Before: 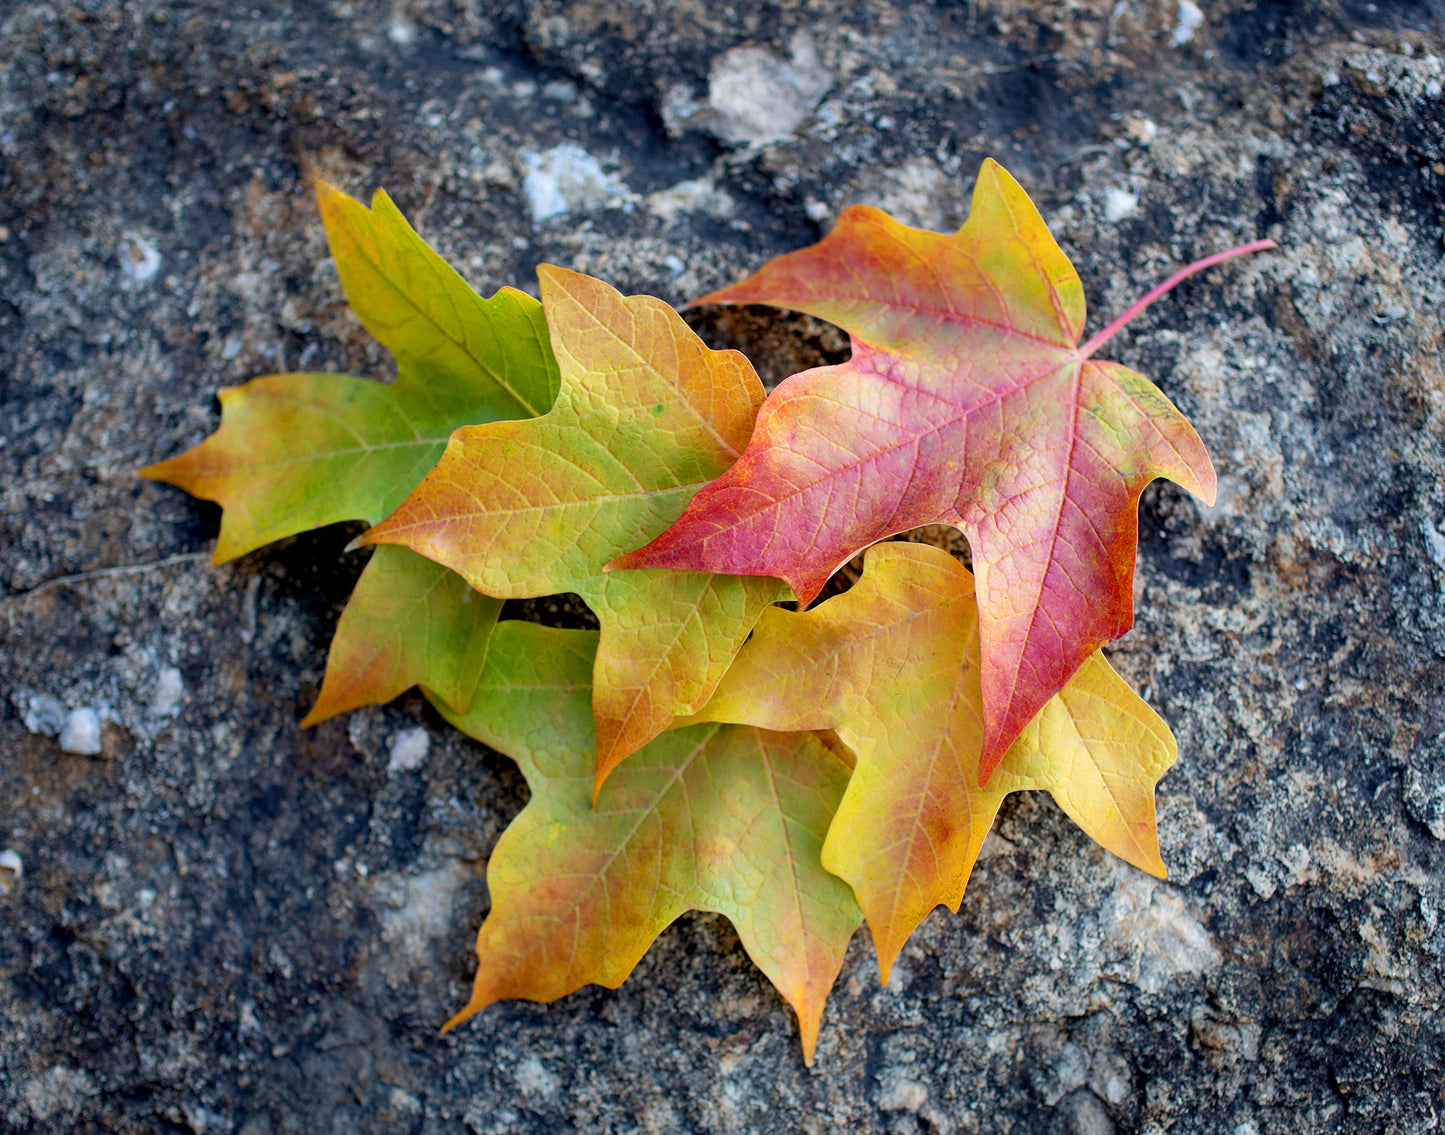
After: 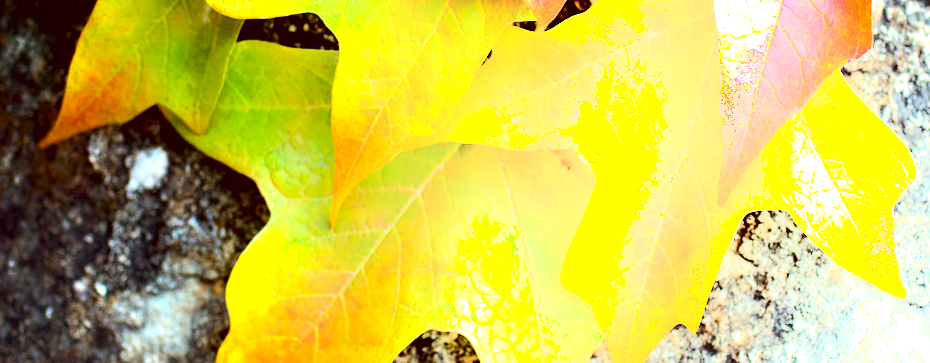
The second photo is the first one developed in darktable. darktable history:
tone equalizer: -8 EV -0.75 EV, -7 EV -0.7 EV, -6 EV -0.6 EV, -5 EV -0.4 EV, -3 EV 0.4 EV, -2 EV 0.6 EV, -1 EV 0.7 EV, +0 EV 0.75 EV, edges refinement/feathering 500, mask exposure compensation -1.57 EV, preserve details no
color correction: highlights a* -5.94, highlights b* 9.48, shadows a* 10.12, shadows b* 23.94
crop: left 18.091%, top 51.13%, right 17.525%, bottom 16.85%
exposure: black level correction 0.001, exposure 0.675 EV, compensate highlight preservation false
vignetting: fall-off start 100%, fall-off radius 71%, brightness -0.434, saturation -0.2, width/height ratio 1.178, dithering 8-bit output, unbound false
shadows and highlights: shadows -90, highlights 90, soften with gaussian
color balance rgb: perceptual saturation grading › global saturation 20%, global vibrance 20%
